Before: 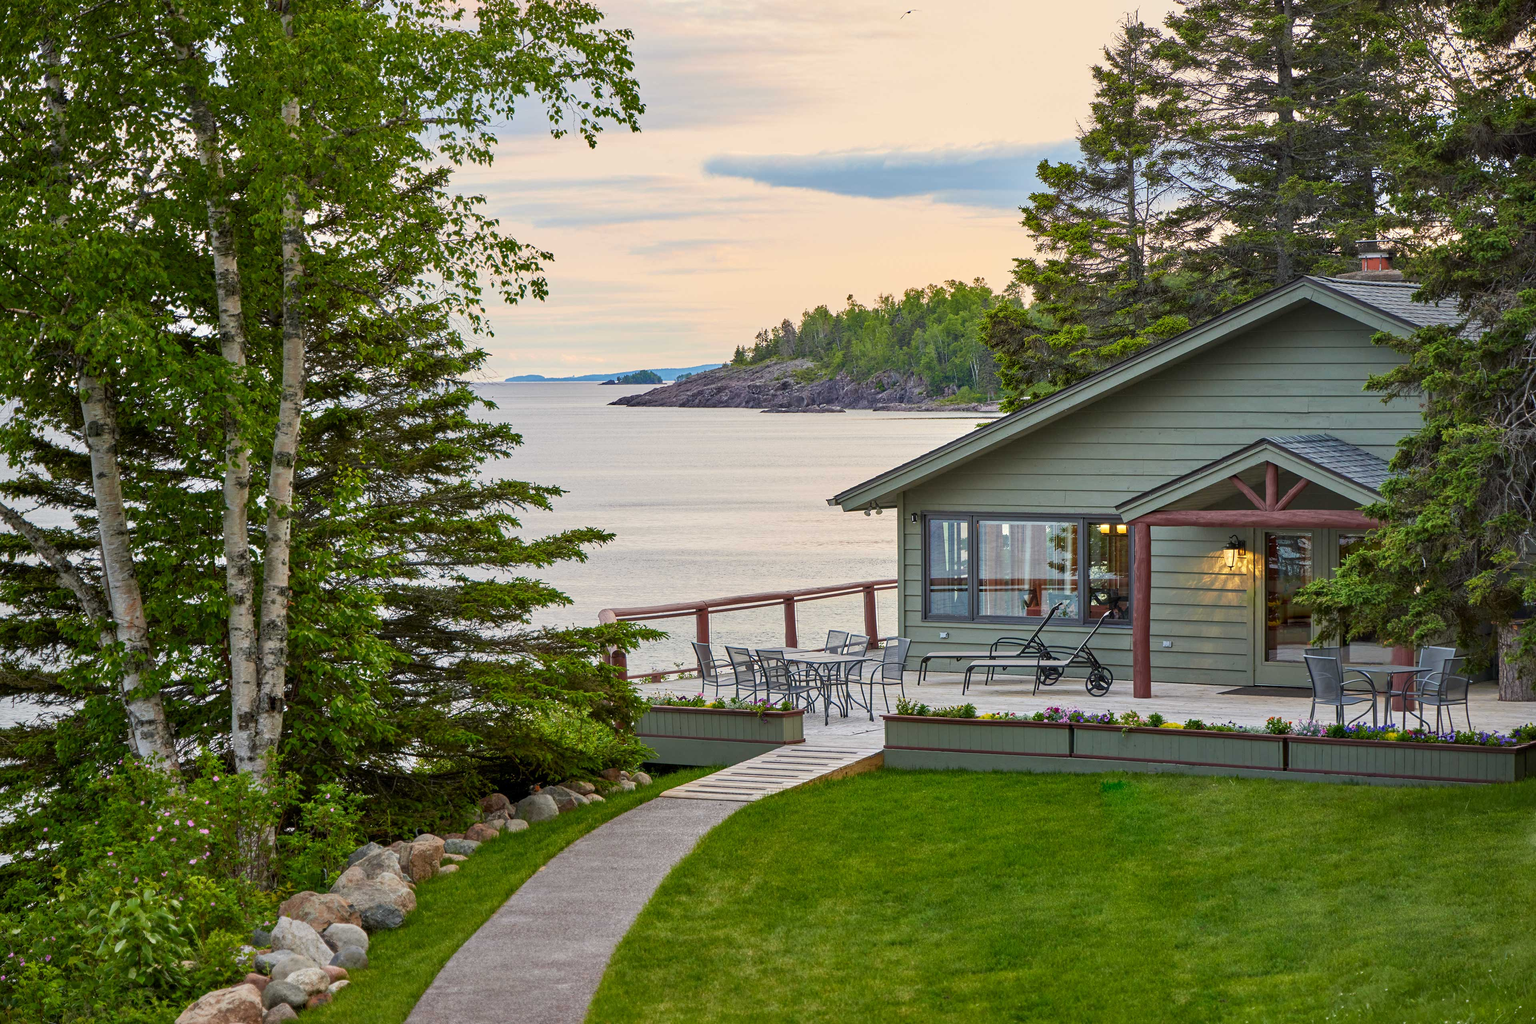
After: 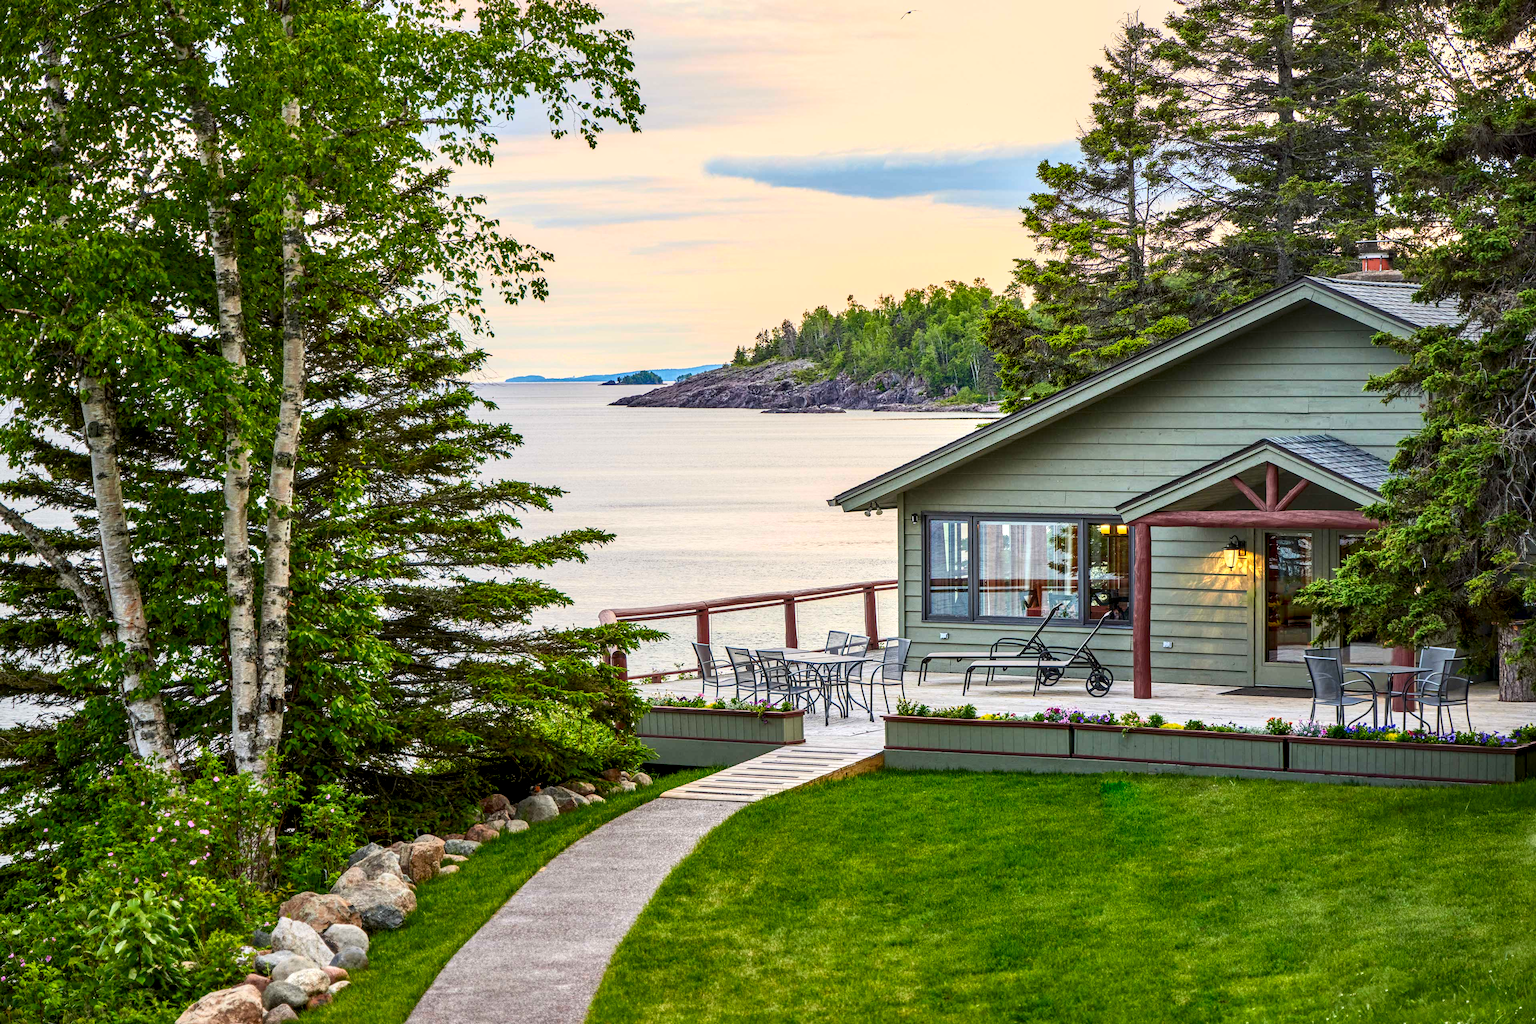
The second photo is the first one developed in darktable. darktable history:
contrast brightness saturation: contrast 0.234, brightness 0.102, saturation 0.292
local contrast: detail 140%
